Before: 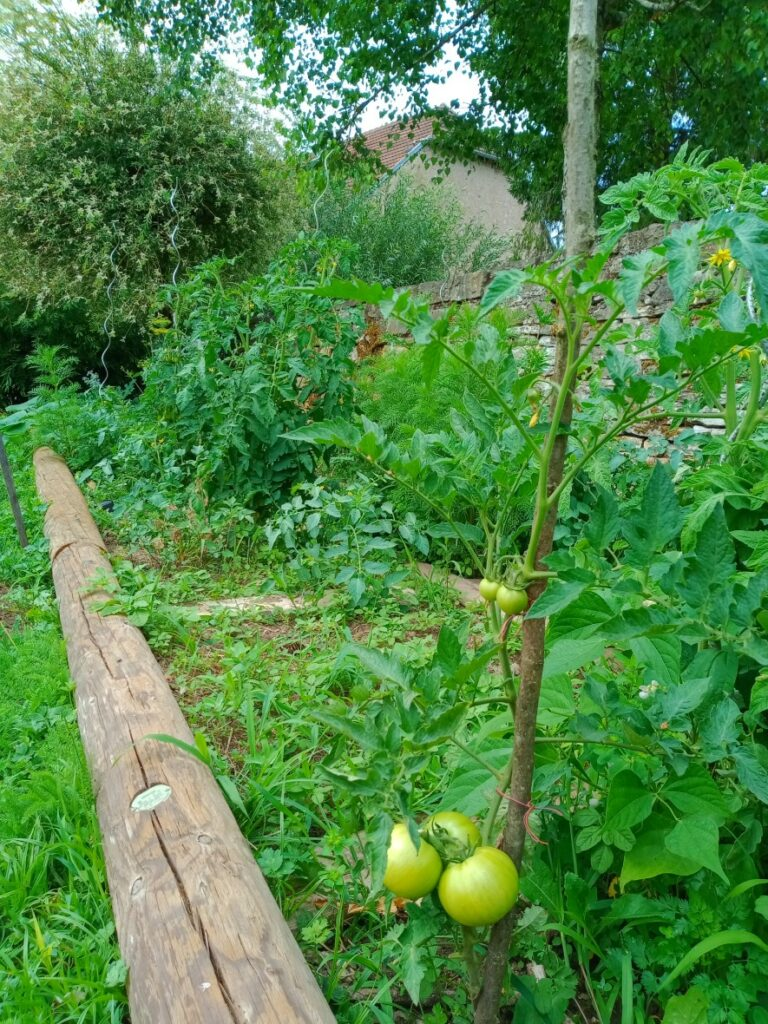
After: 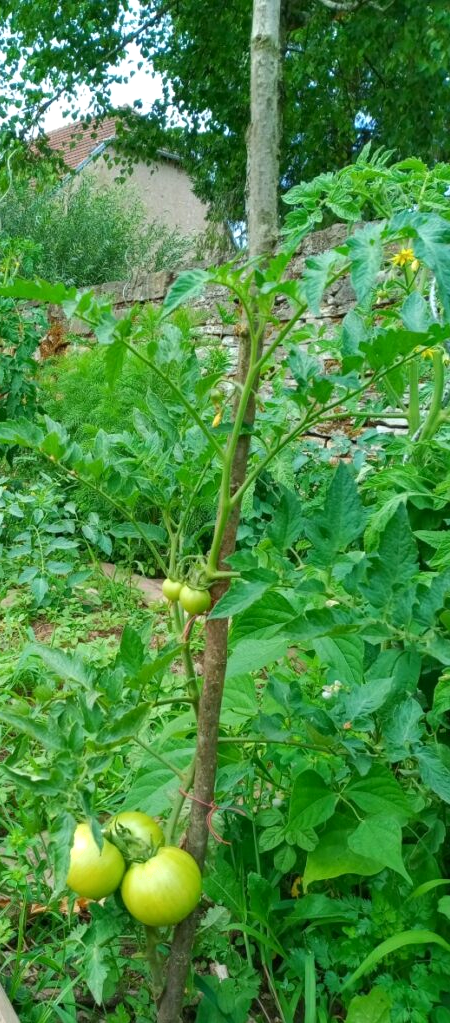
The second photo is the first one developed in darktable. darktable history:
shadows and highlights: shadows 0, highlights 40
crop: left 41.402%
exposure: black level correction 0.001, exposure 0.191 EV, compensate highlight preservation false
